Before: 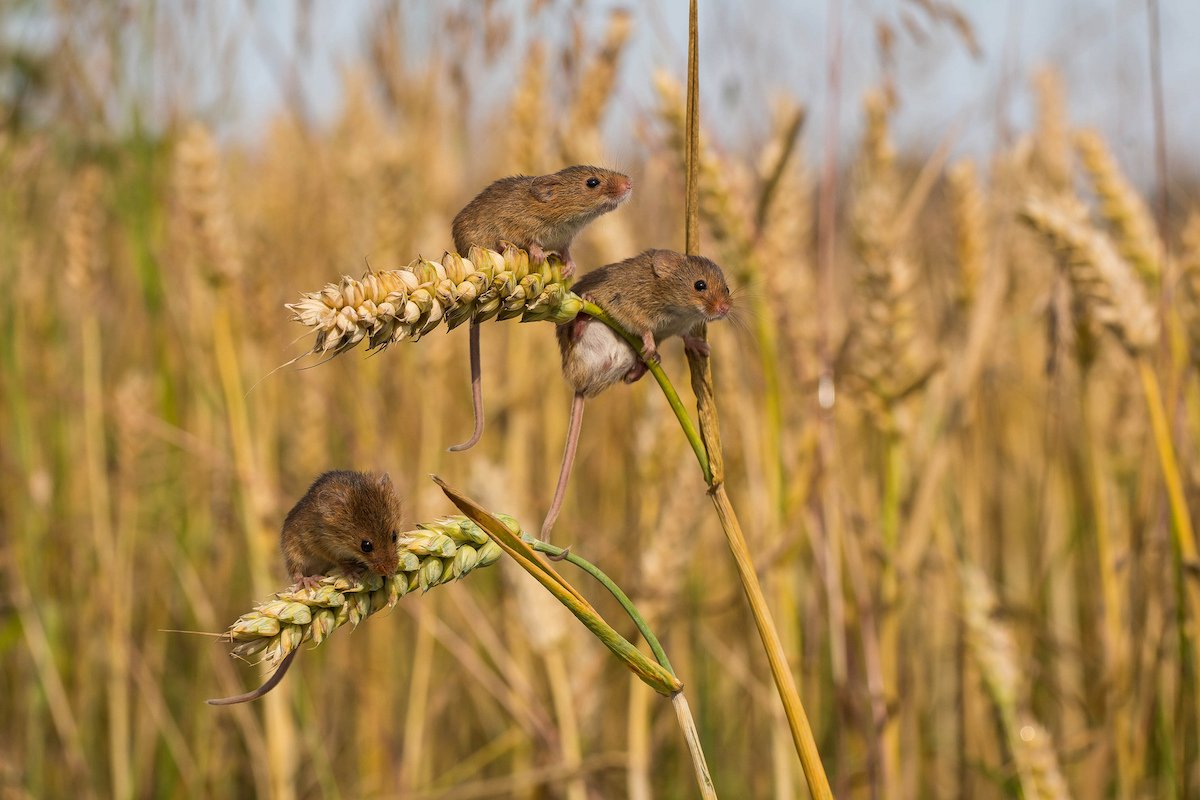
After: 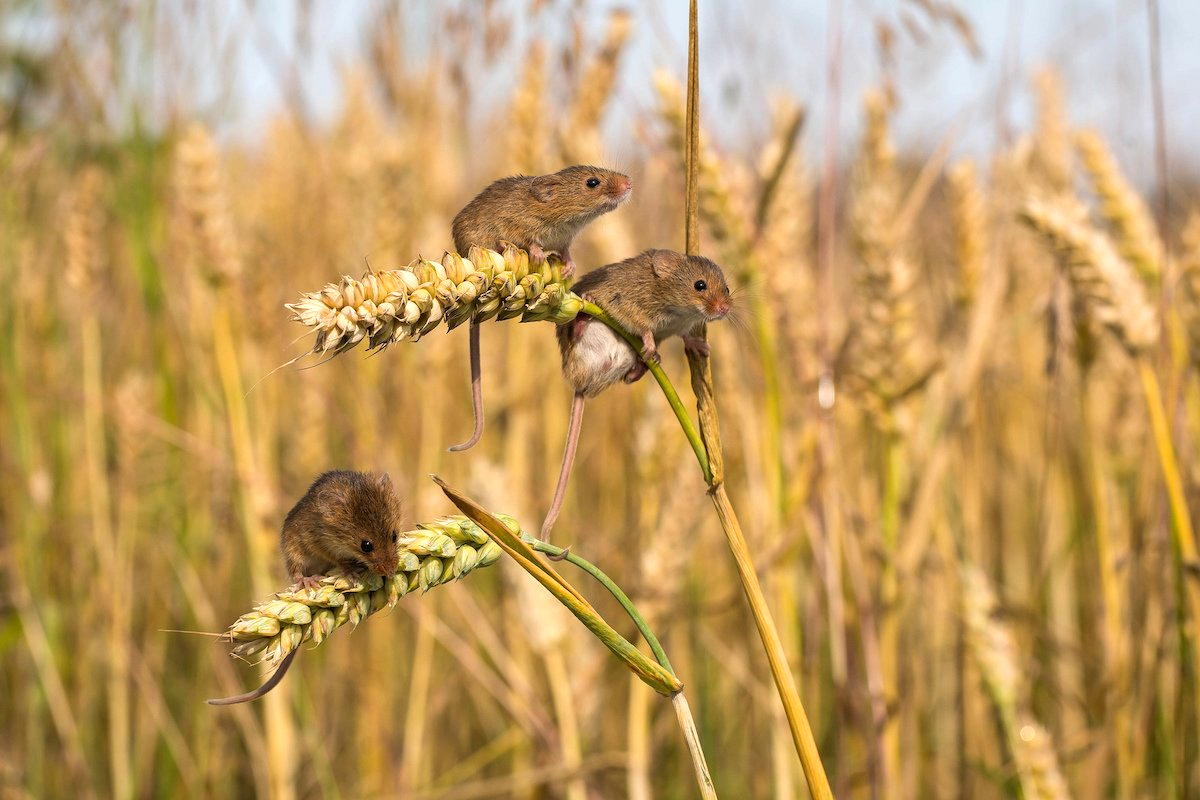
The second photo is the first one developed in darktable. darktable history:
tone equalizer: -8 EV -0.424 EV, -7 EV -0.367 EV, -6 EV -0.351 EV, -5 EV -0.218 EV, -3 EV 0.228 EV, -2 EV 0.359 EV, -1 EV 0.413 EV, +0 EV 0.41 EV
